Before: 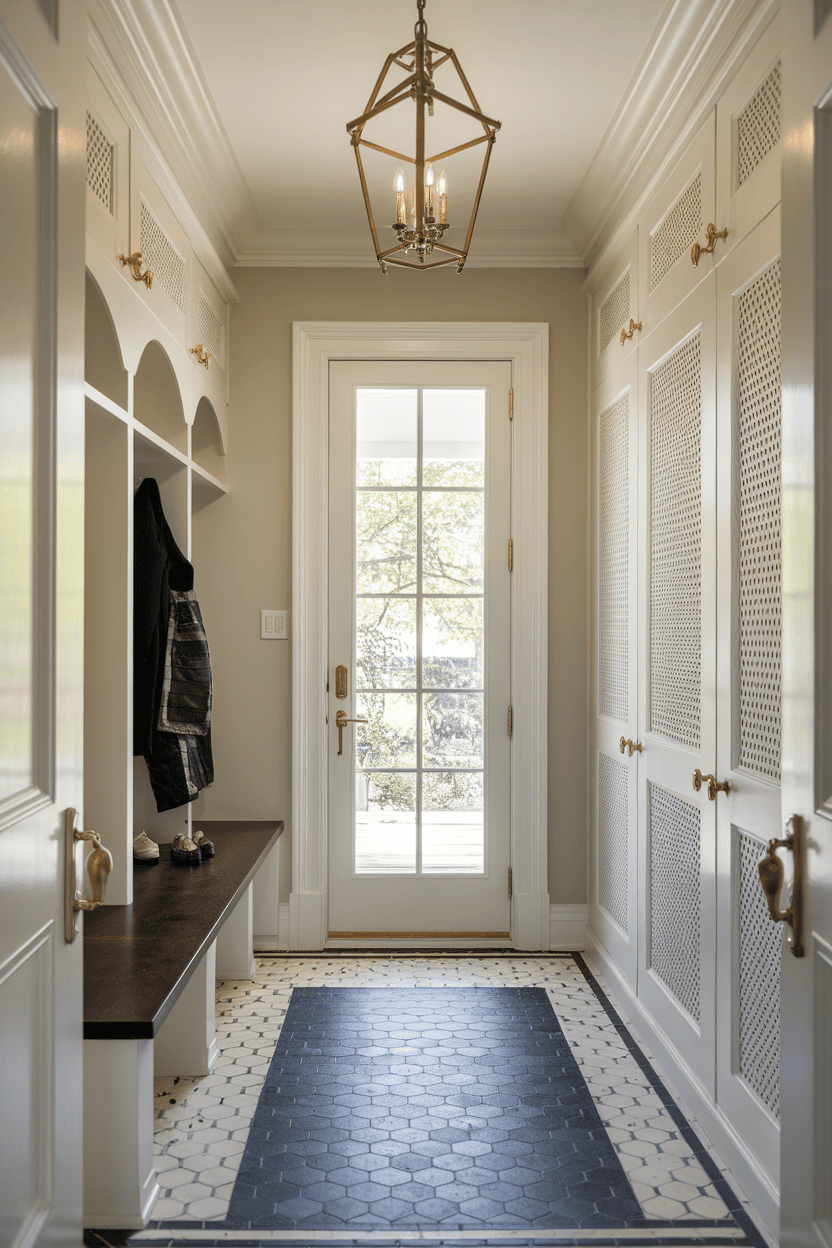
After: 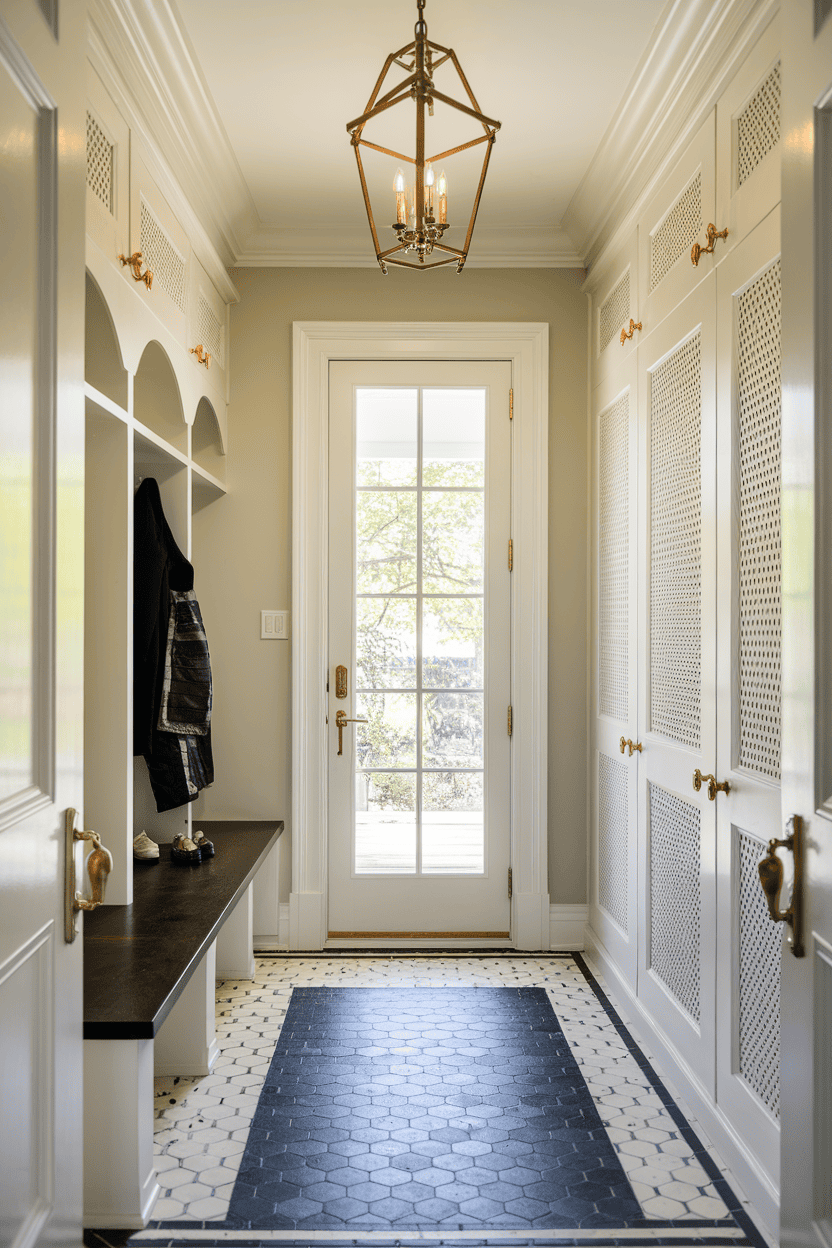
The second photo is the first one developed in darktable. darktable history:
tone curve: curves: ch0 [(0, 0) (0.126, 0.086) (0.338, 0.327) (0.494, 0.55) (0.703, 0.762) (1, 1)]; ch1 [(0, 0) (0.346, 0.324) (0.45, 0.431) (0.5, 0.5) (0.522, 0.517) (0.55, 0.578) (1, 1)]; ch2 [(0, 0) (0.44, 0.424) (0.501, 0.499) (0.554, 0.563) (0.622, 0.667) (0.707, 0.746) (1, 1)], color space Lab, independent channels, preserve colors none
